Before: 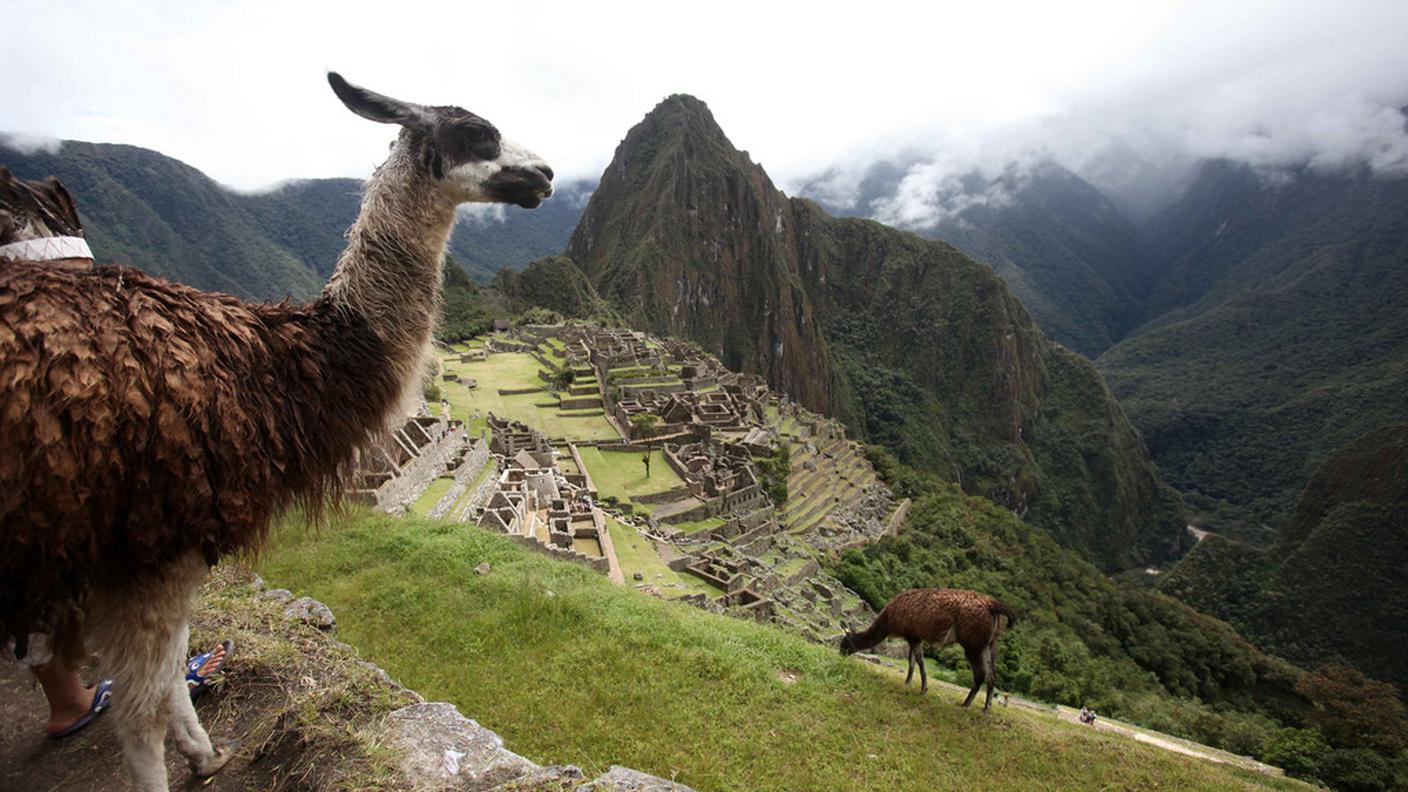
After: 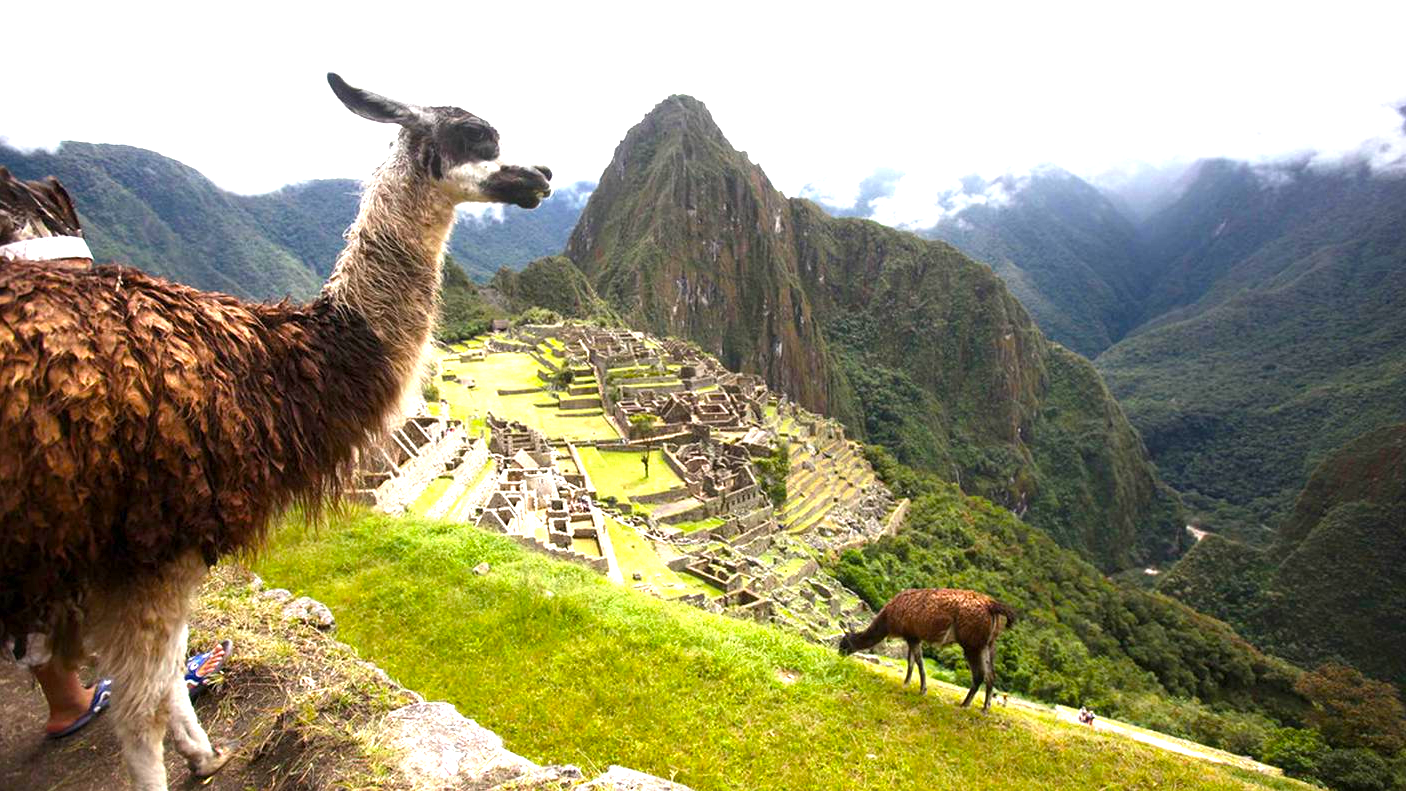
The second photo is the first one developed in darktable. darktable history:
color balance rgb: highlights gain › chroma 0.211%, highlights gain › hue 330.43°, perceptual saturation grading › global saturation 30.682%, perceptual brilliance grading › global brilliance 17.323%, global vibrance 9.276%
exposure: exposure 0.775 EV, compensate highlight preservation false
crop: left 0.122%
